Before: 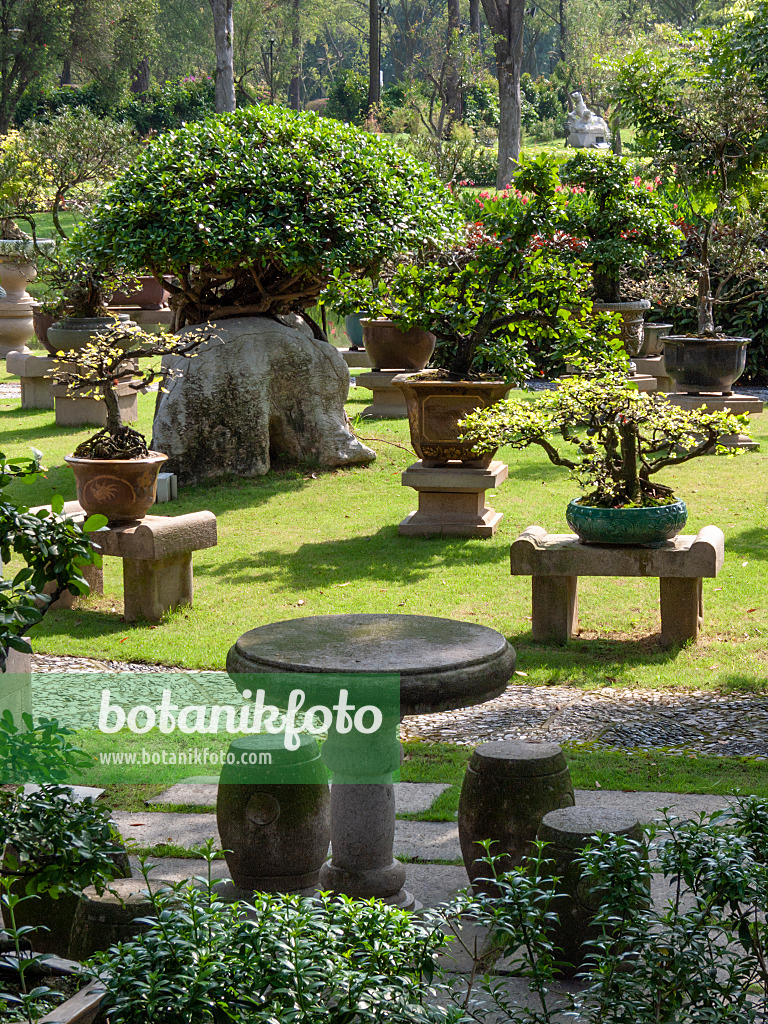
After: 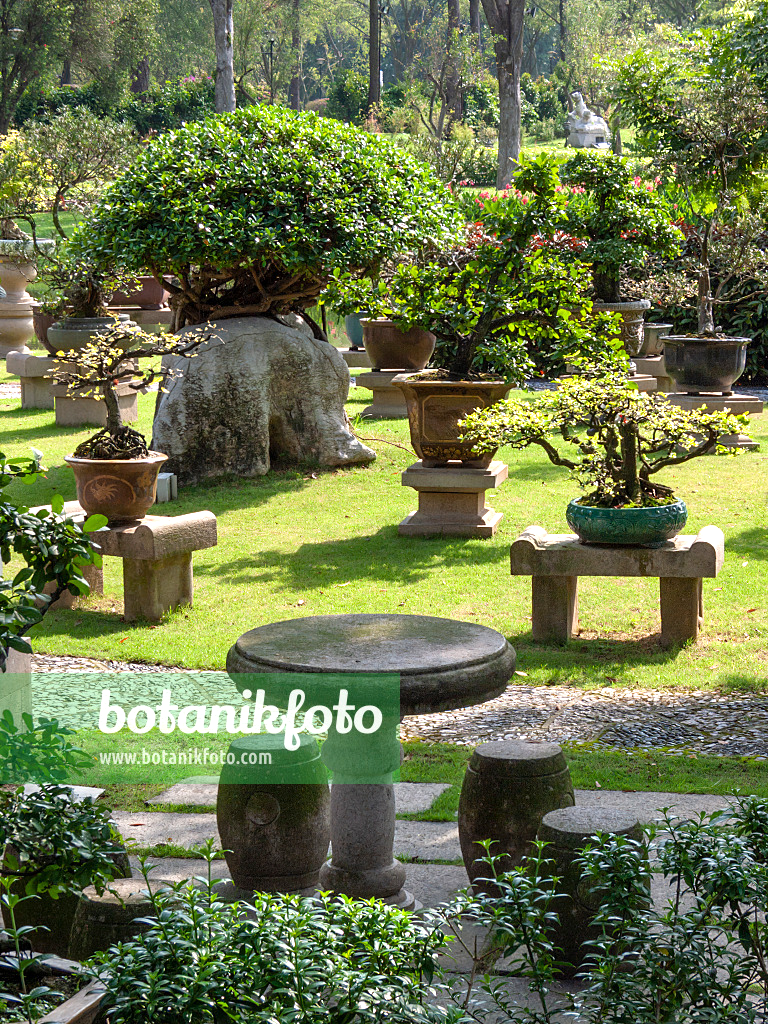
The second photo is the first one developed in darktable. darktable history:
exposure: exposure 0.377 EV, compensate highlight preservation false
